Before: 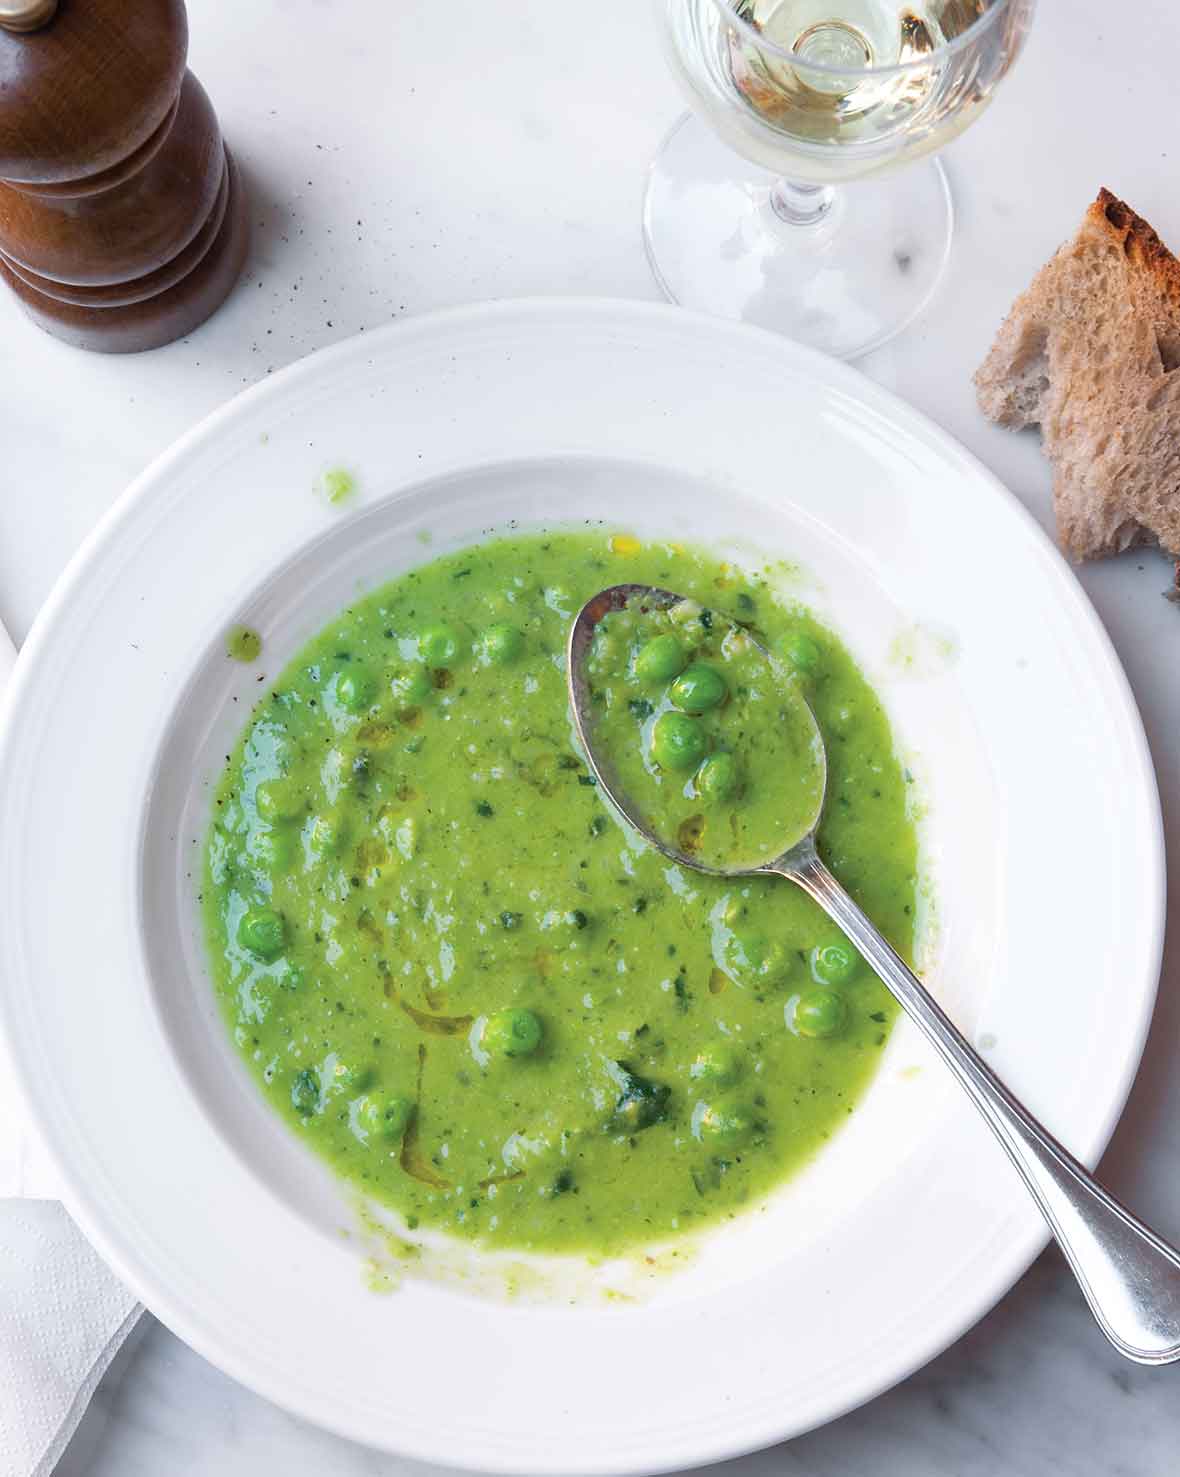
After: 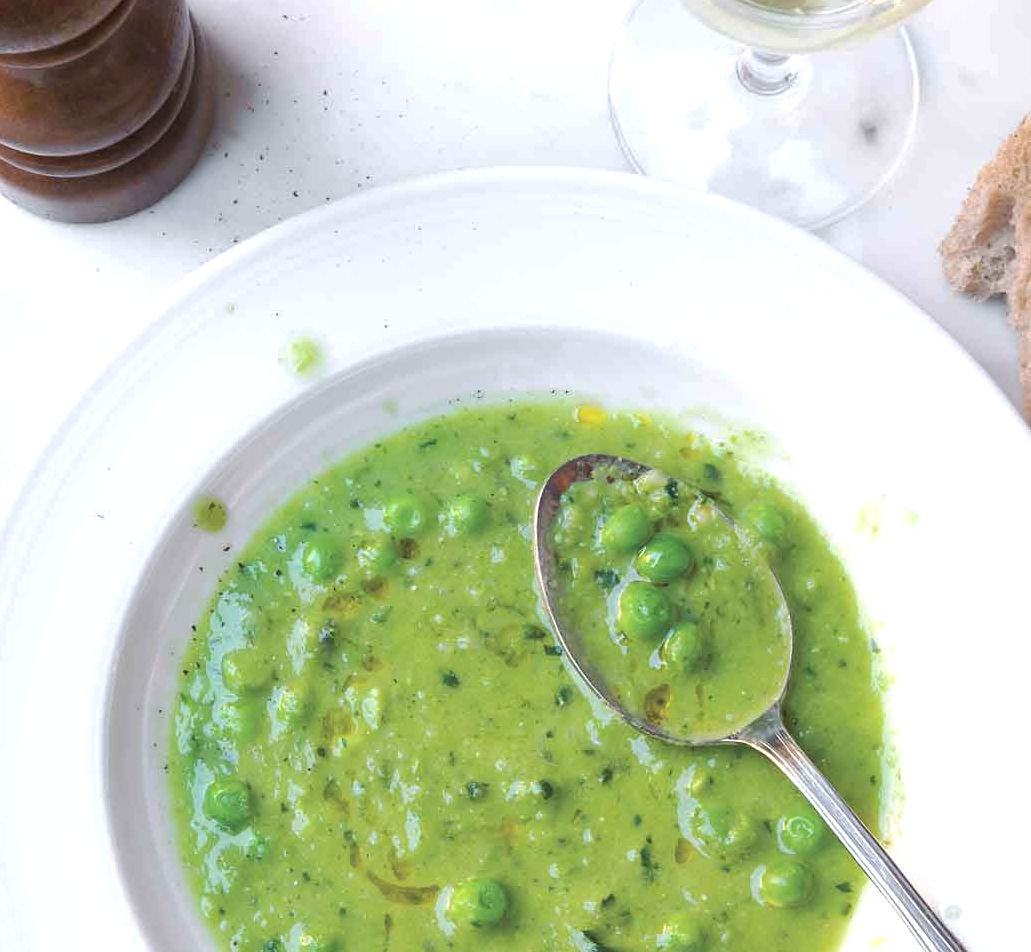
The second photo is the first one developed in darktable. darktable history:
exposure: exposure 0.298 EV, compensate exposure bias true, compensate highlight preservation false
crop: left 2.95%, top 8.856%, right 9.618%, bottom 26.676%
tone curve: curves: ch0 [(0, 0) (0.003, 0.023) (0.011, 0.033) (0.025, 0.057) (0.044, 0.099) (0.069, 0.132) (0.1, 0.155) (0.136, 0.179) (0.177, 0.213) (0.224, 0.255) (0.277, 0.299) (0.335, 0.347) (0.399, 0.407) (0.468, 0.473) (0.543, 0.546) (0.623, 0.619) (0.709, 0.698) (0.801, 0.775) (0.898, 0.871) (1, 1)], preserve colors none
